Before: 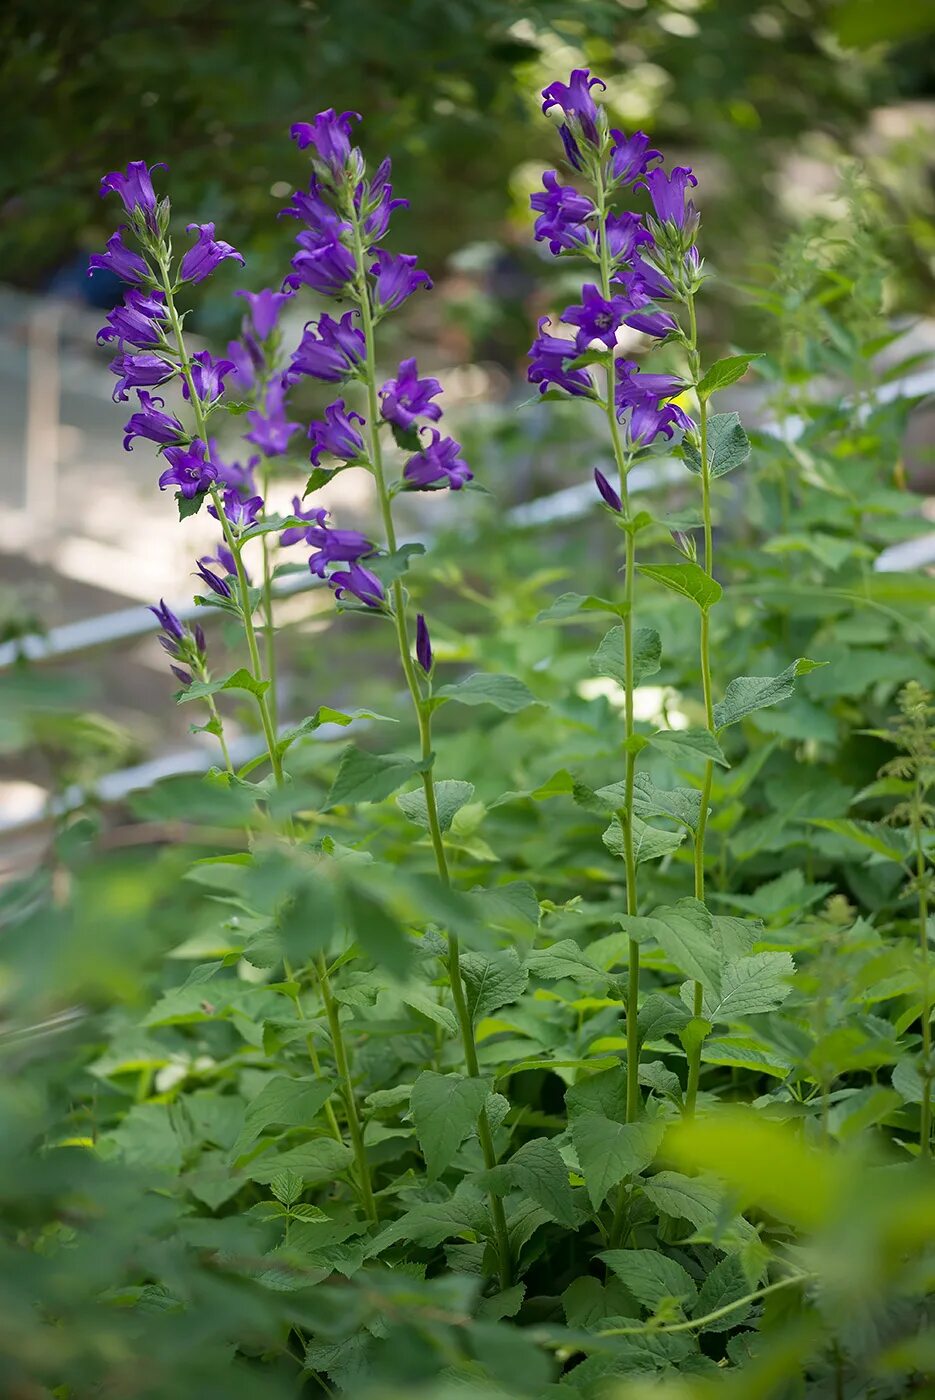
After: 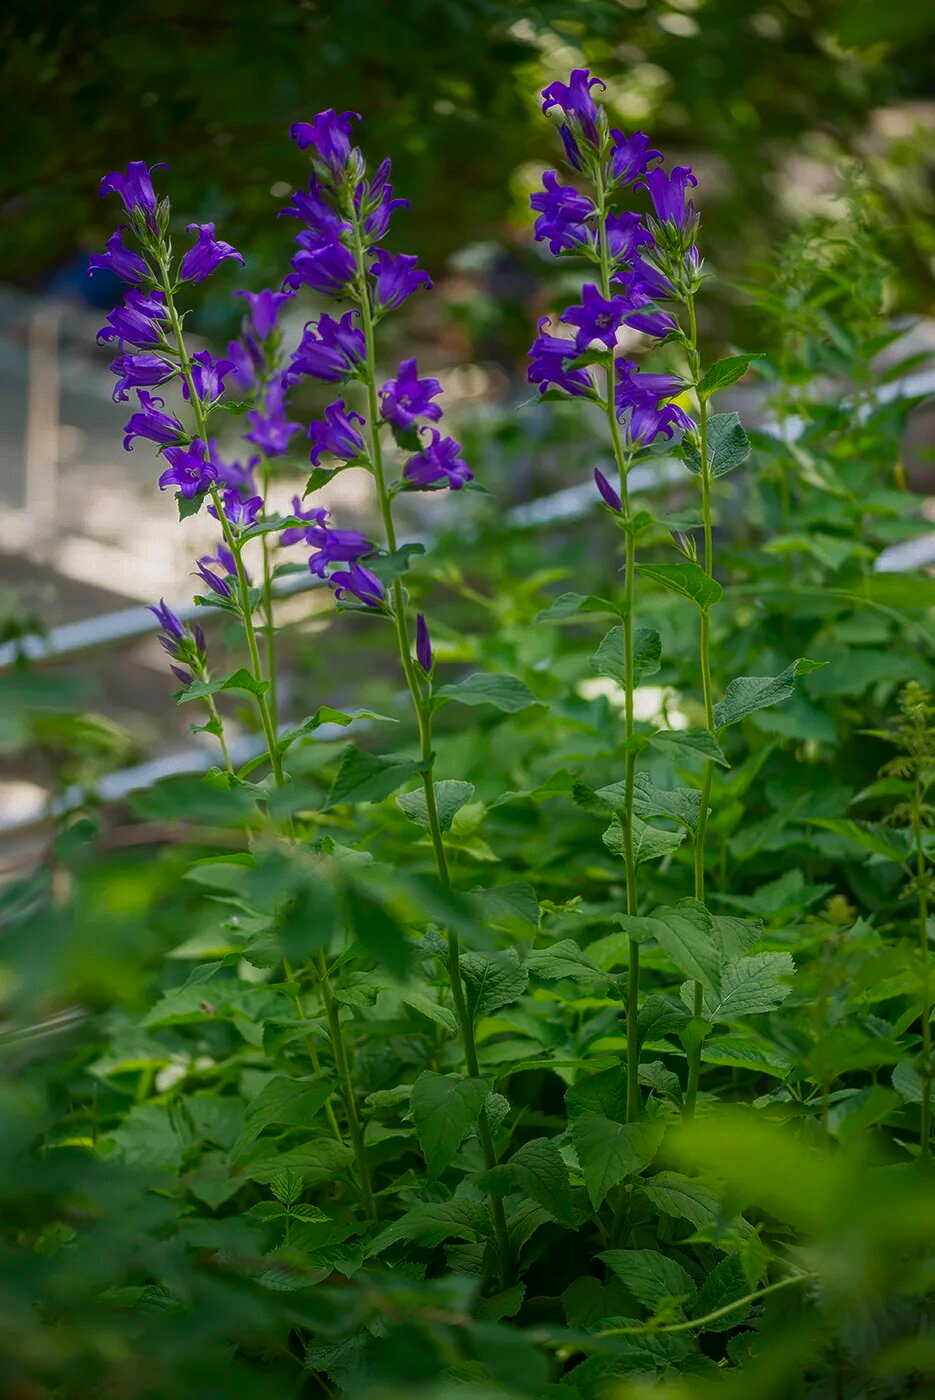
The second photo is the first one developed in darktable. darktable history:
contrast brightness saturation: brightness -0.245, saturation 0.197
local contrast: highlights 72%, shadows 19%, midtone range 0.191
